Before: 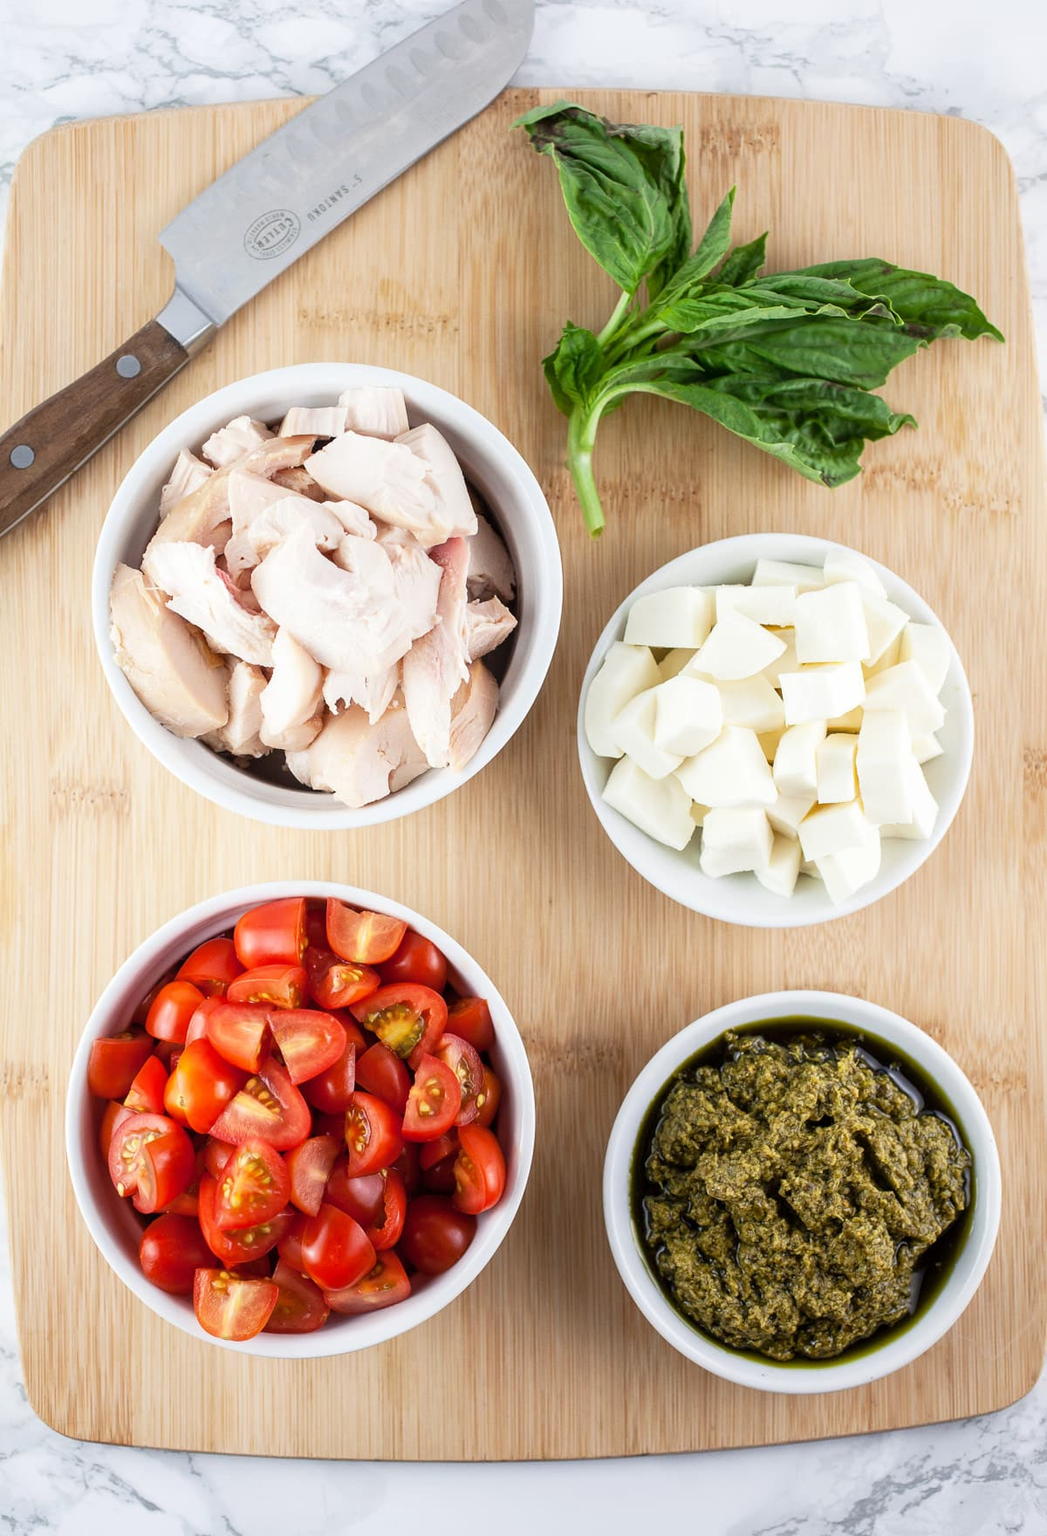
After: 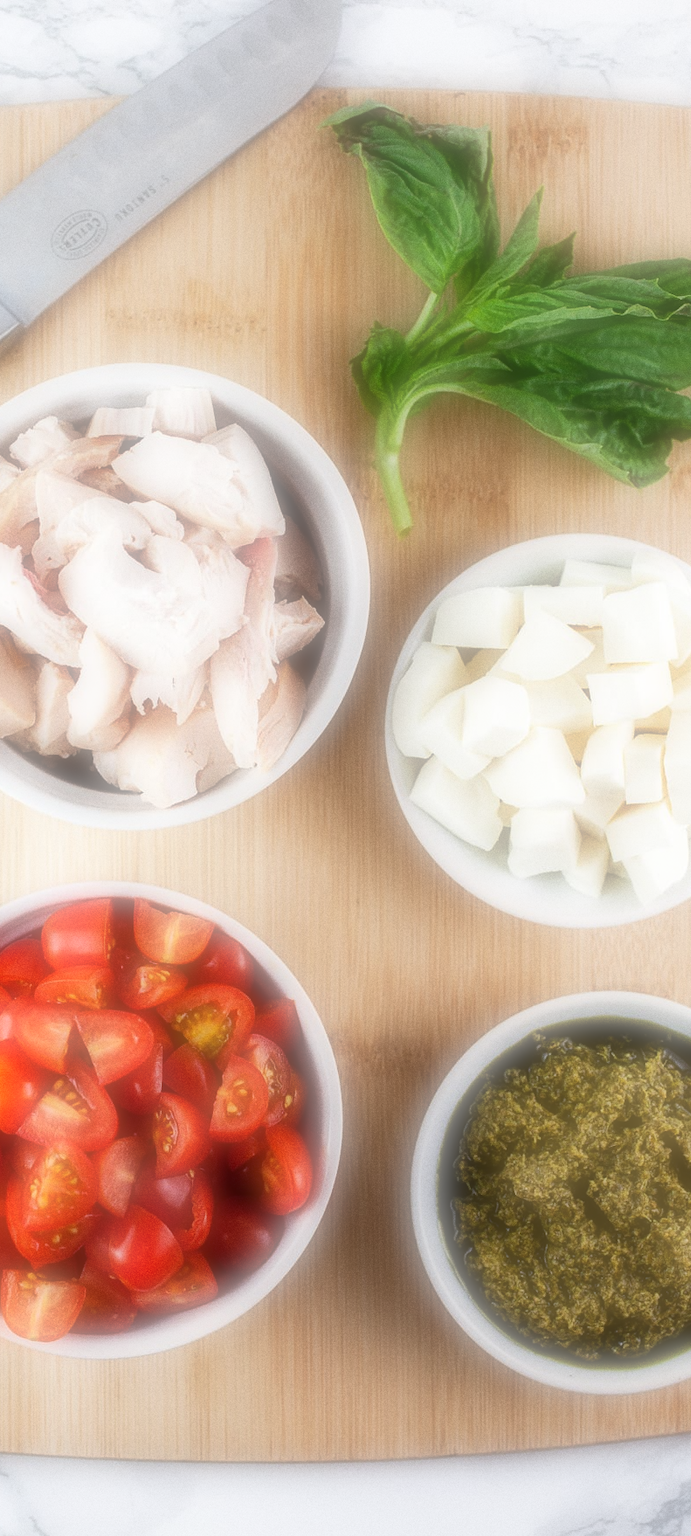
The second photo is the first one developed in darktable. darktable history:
crop and rotate: left 18.442%, right 15.508%
soften: on, module defaults
grain: coarseness 0.09 ISO, strength 40%
